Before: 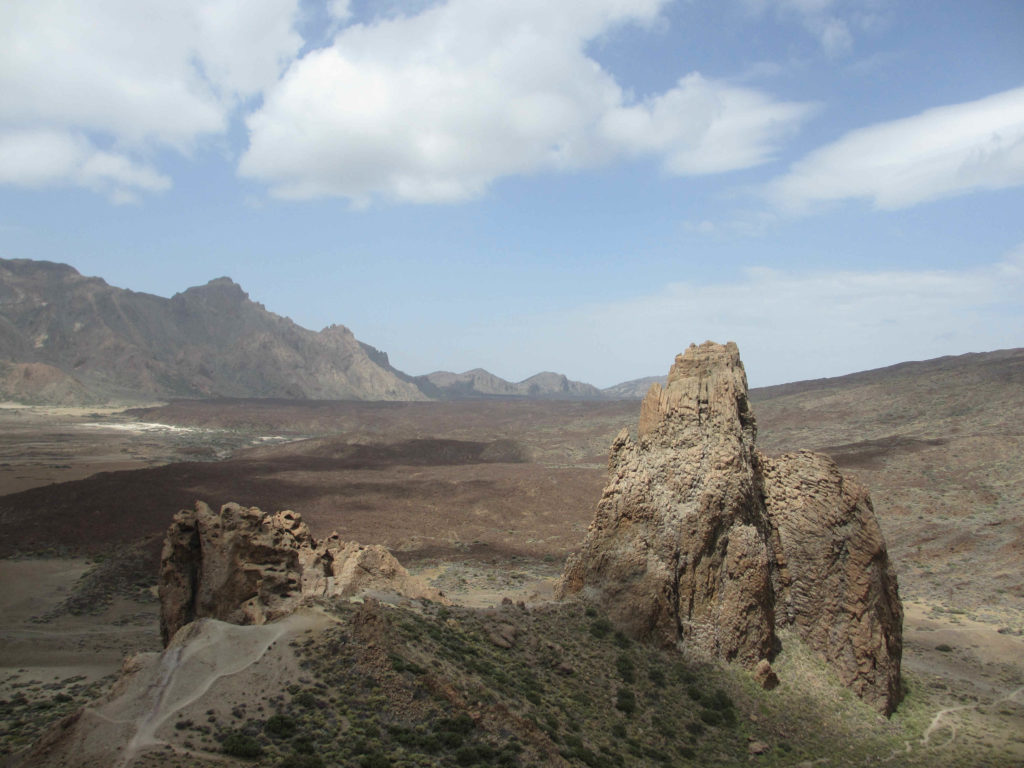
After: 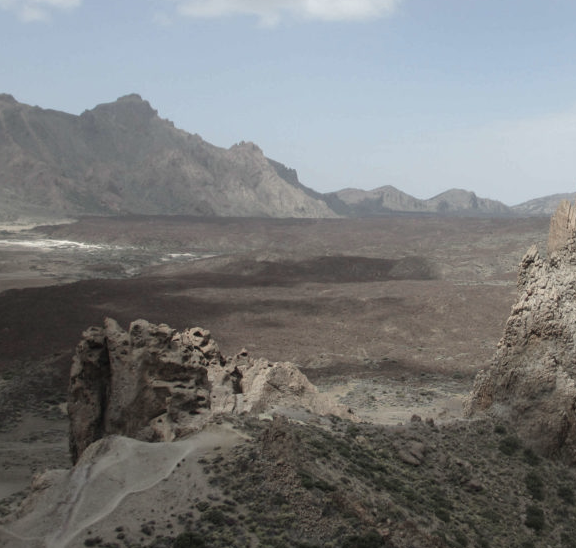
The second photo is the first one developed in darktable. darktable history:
crop: left 8.966%, top 23.852%, right 34.699%, bottom 4.703%
color zones: curves: ch0 [(0, 0.559) (0.153, 0.551) (0.229, 0.5) (0.429, 0.5) (0.571, 0.5) (0.714, 0.5) (0.857, 0.5) (1, 0.559)]; ch1 [(0, 0.417) (0.112, 0.336) (0.213, 0.26) (0.429, 0.34) (0.571, 0.35) (0.683, 0.331) (0.857, 0.344) (1, 0.417)]
